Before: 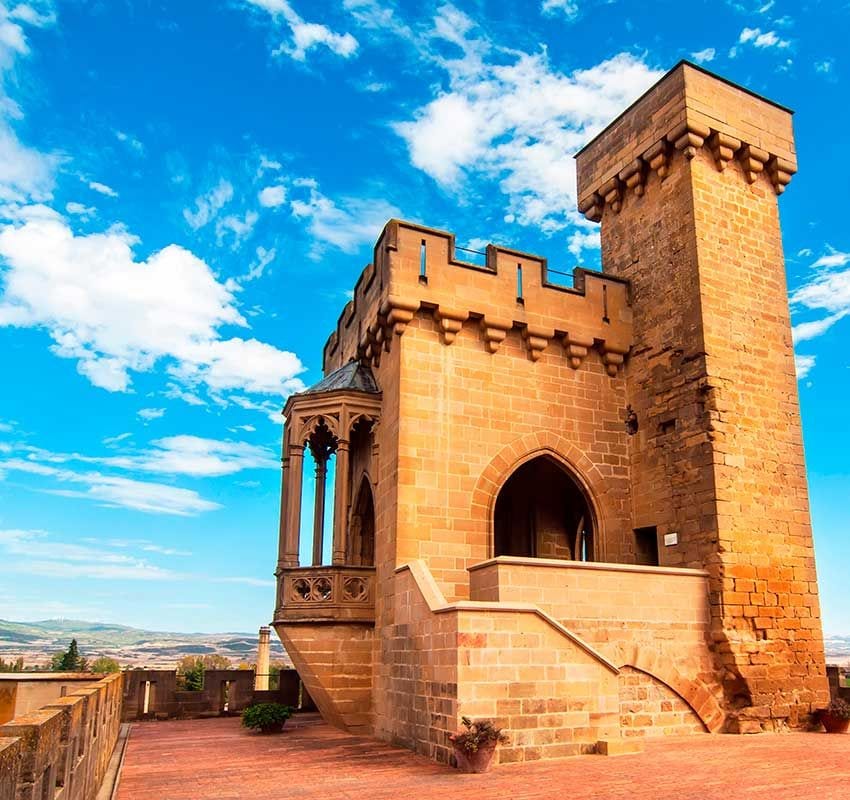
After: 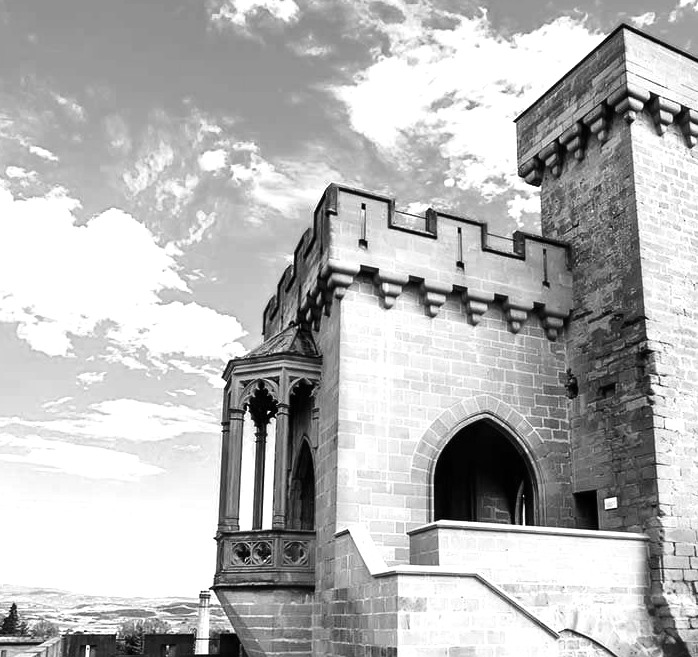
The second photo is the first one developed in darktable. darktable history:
crop and rotate: left 7.196%, top 4.574%, right 10.605%, bottom 13.178%
contrast brightness saturation: saturation -1
tone equalizer: -8 EV -0.75 EV, -7 EV -0.7 EV, -6 EV -0.6 EV, -5 EV -0.4 EV, -3 EV 0.4 EV, -2 EV 0.6 EV, -1 EV 0.7 EV, +0 EV 0.75 EV, edges refinement/feathering 500, mask exposure compensation -1.57 EV, preserve details no
